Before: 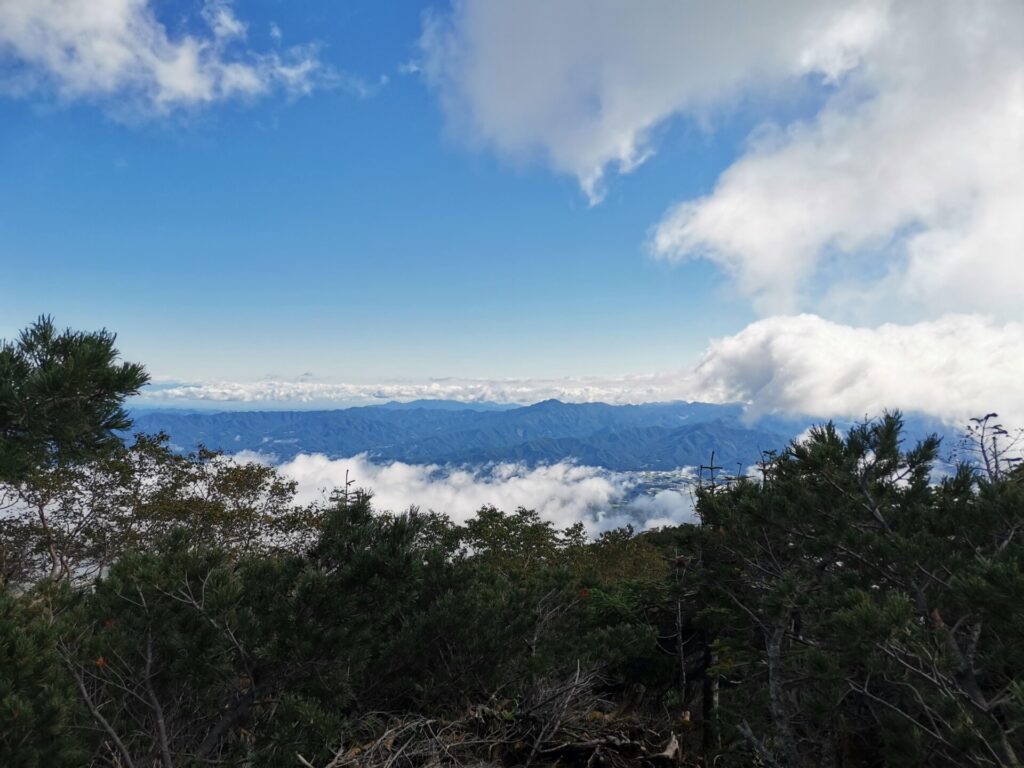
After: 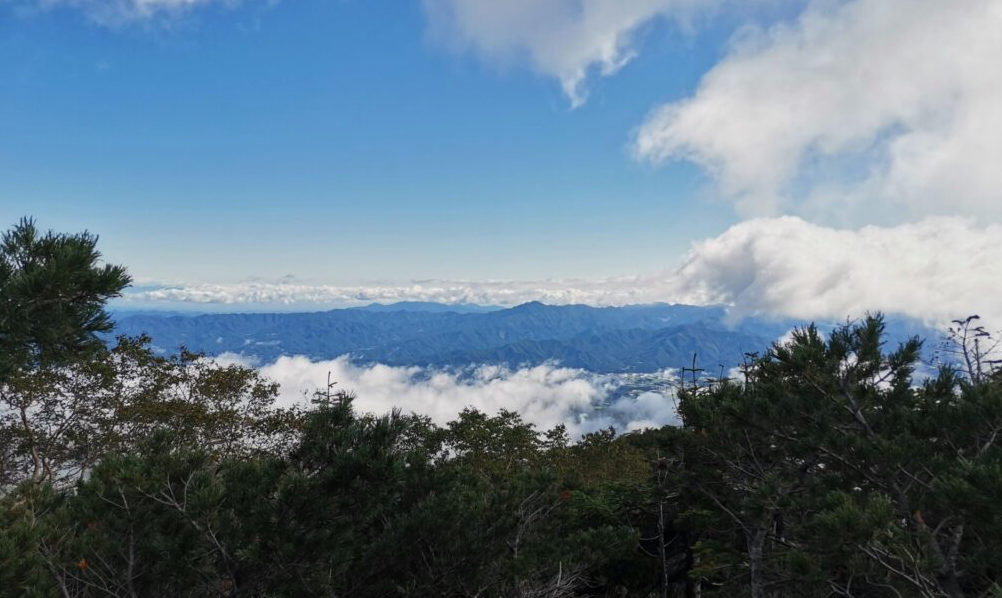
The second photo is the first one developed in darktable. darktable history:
tone equalizer: -8 EV -0.002 EV, -7 EV 0.005 EV, -6 EV -0.009 EV, -5 EV 0.011 EV, -4 EV -0.012 EV, -3 EV 0.007 EV, -2 EV -0.062 EV, -1 EV -0.293 EV, +0 EV -0.582 EV, smoothing diameter 2%, edges refinement/feathering 20, mask exposure compensation -1.57 EV, filter diffusion 5
crop and rotate: left 1.814%, top 12.818%, right 0.25%, bottom 9.225%
